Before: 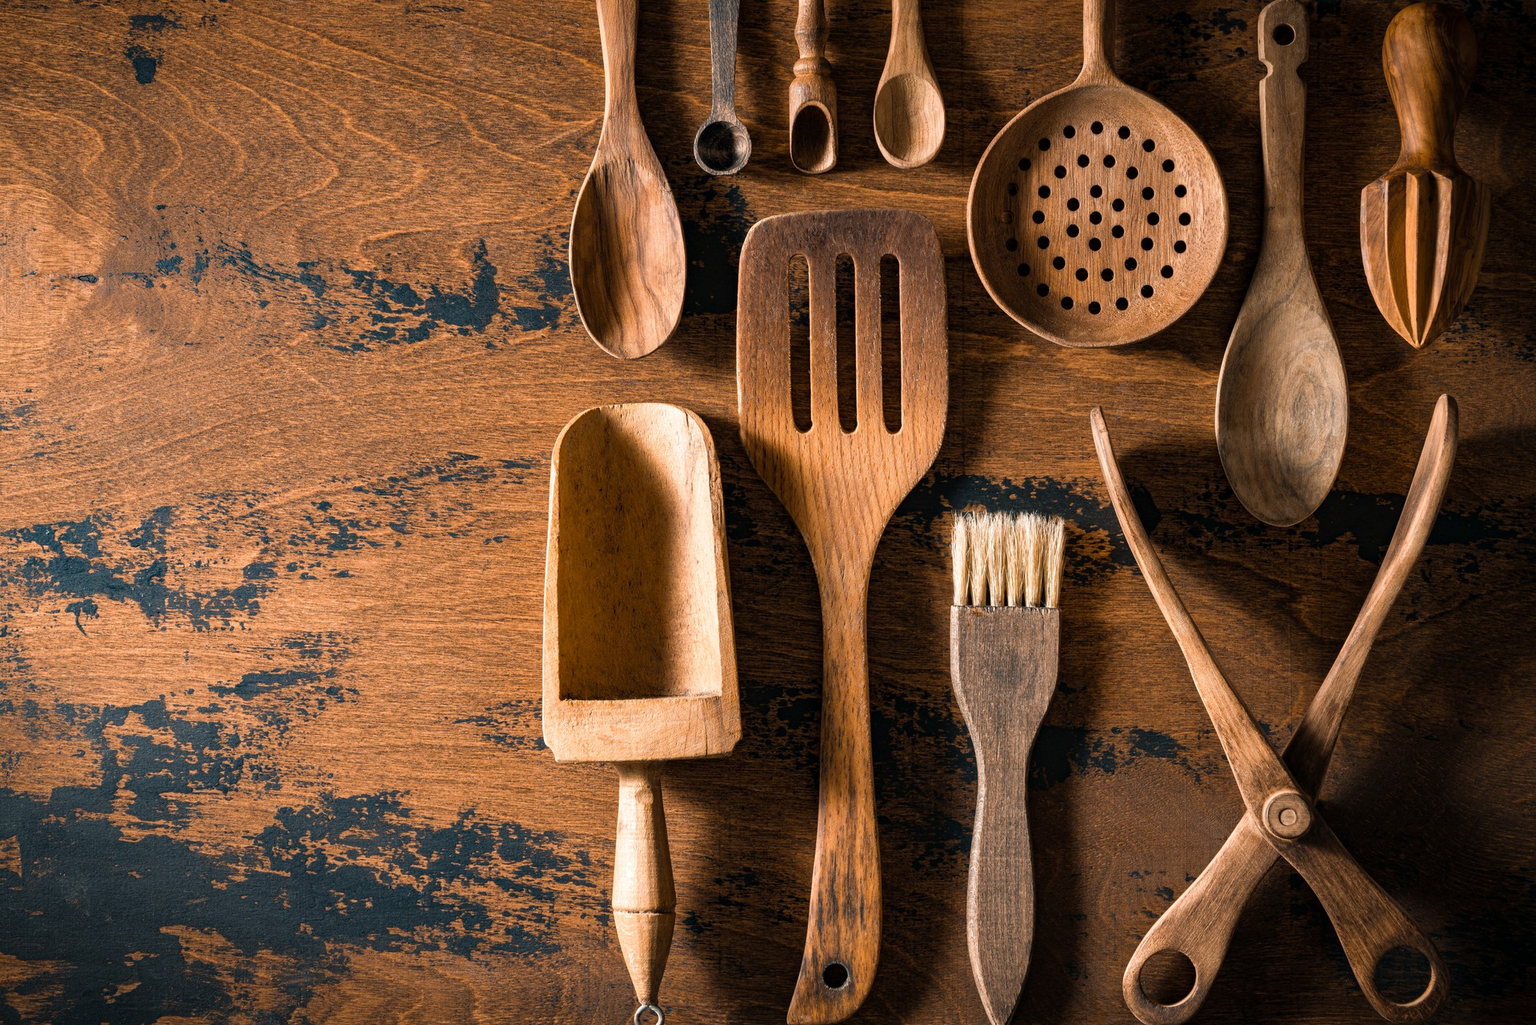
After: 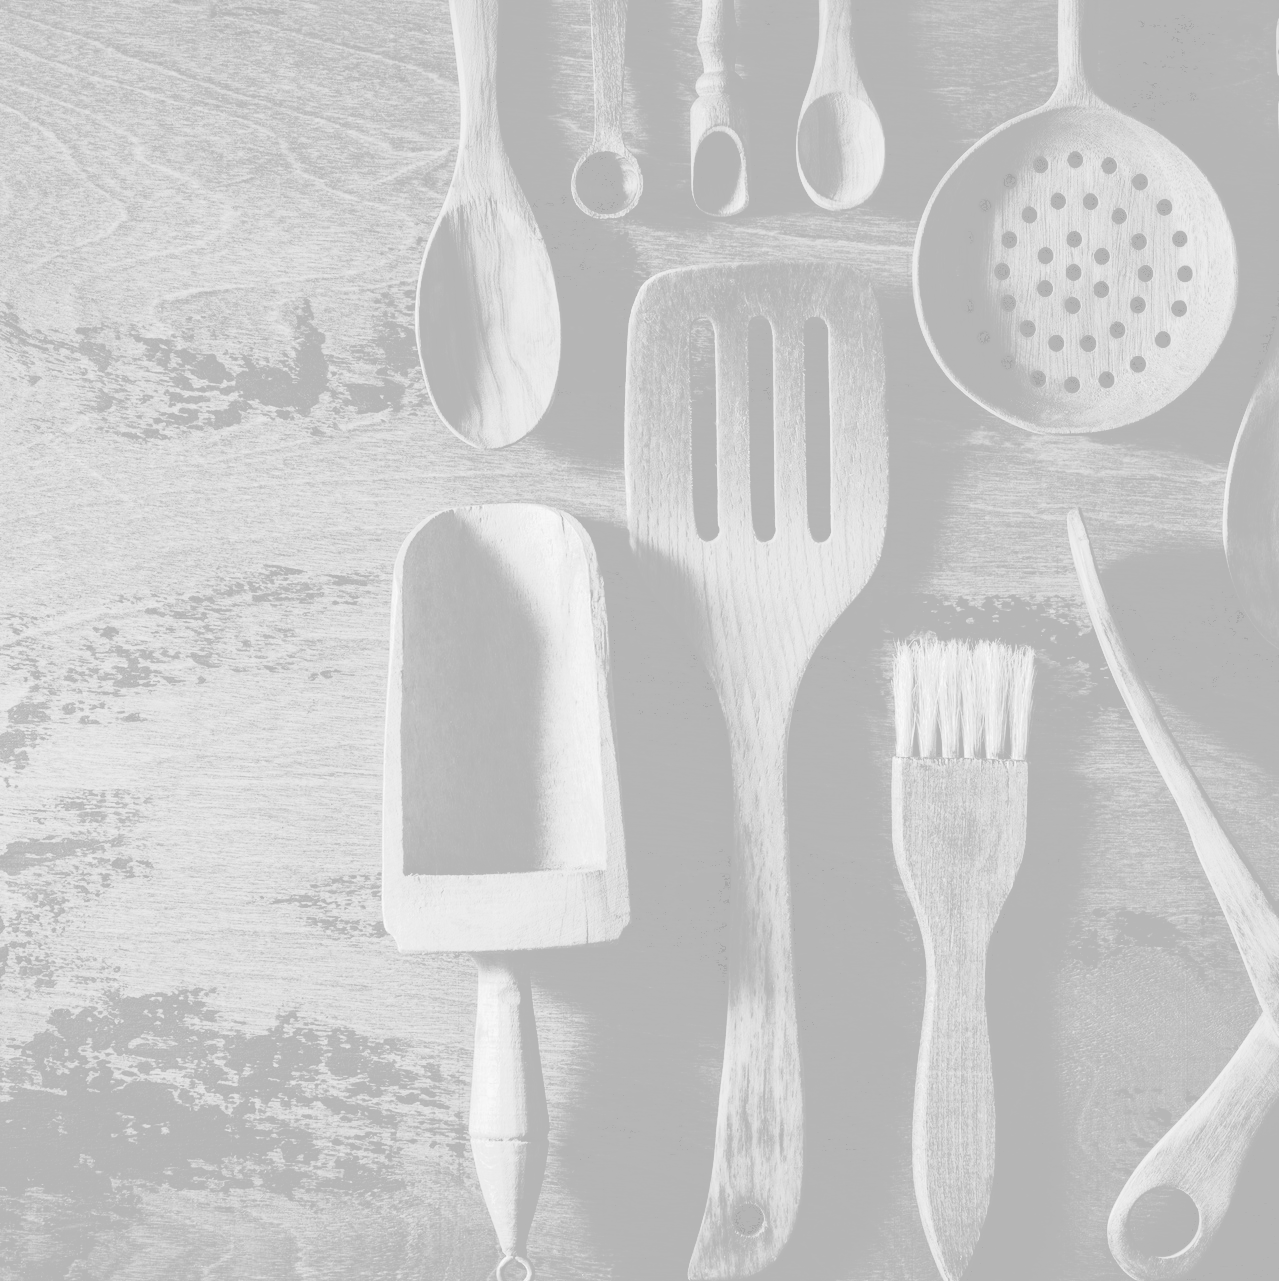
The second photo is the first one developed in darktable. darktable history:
tone curve: curves: ch0 [(0, 0) (0.003, 0.198) (0.011, 0.198) (0.025, 0.198) (0.044, 0.198) (0.069, 0.201) (0.1, 0.202) (0.136, 0.207) (0.177, 0.212) (0.224, 0.222) (0.277, 0.27) (0.335, 0.332) (0.399, 0.422) (0.468, 0.542) (0.543, 0.626) (0.623, 0.698) (0.709, 0.764) (0.801, 0.82) (0.898, 0.863) (1, 1)], preserve colors none
colorize: hue 331.2°, saturation 75%, source mix 30.28%, lightness 70.52%, version 1
monochrome: on, module defaults
crop: left 15.419%, right 17.914%
